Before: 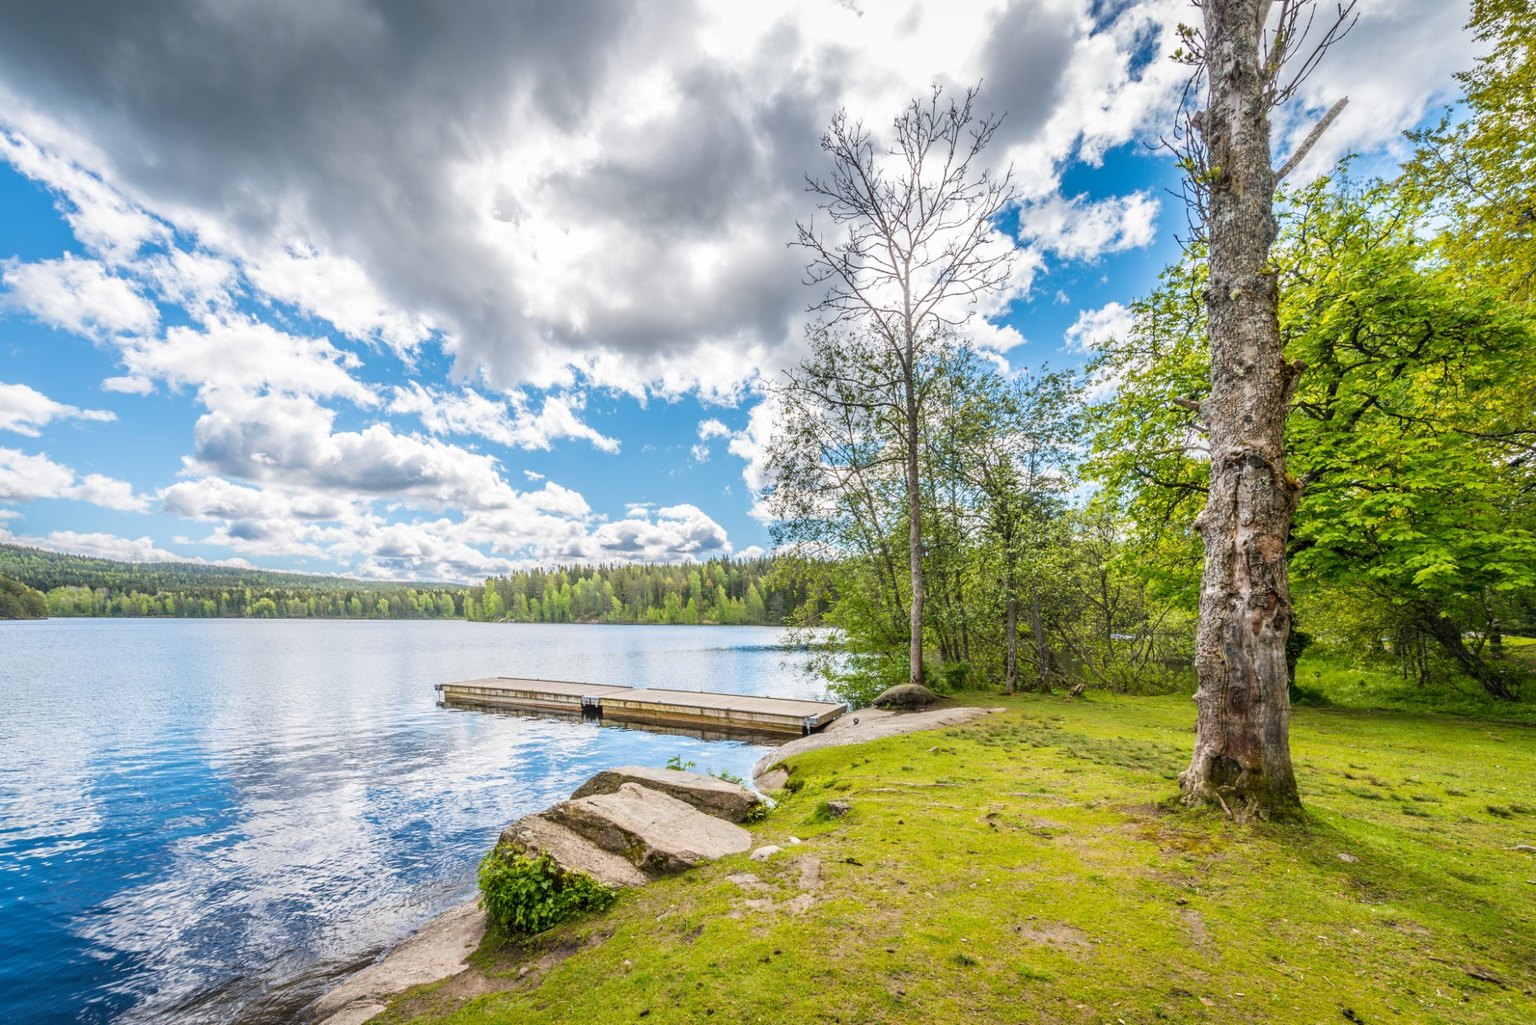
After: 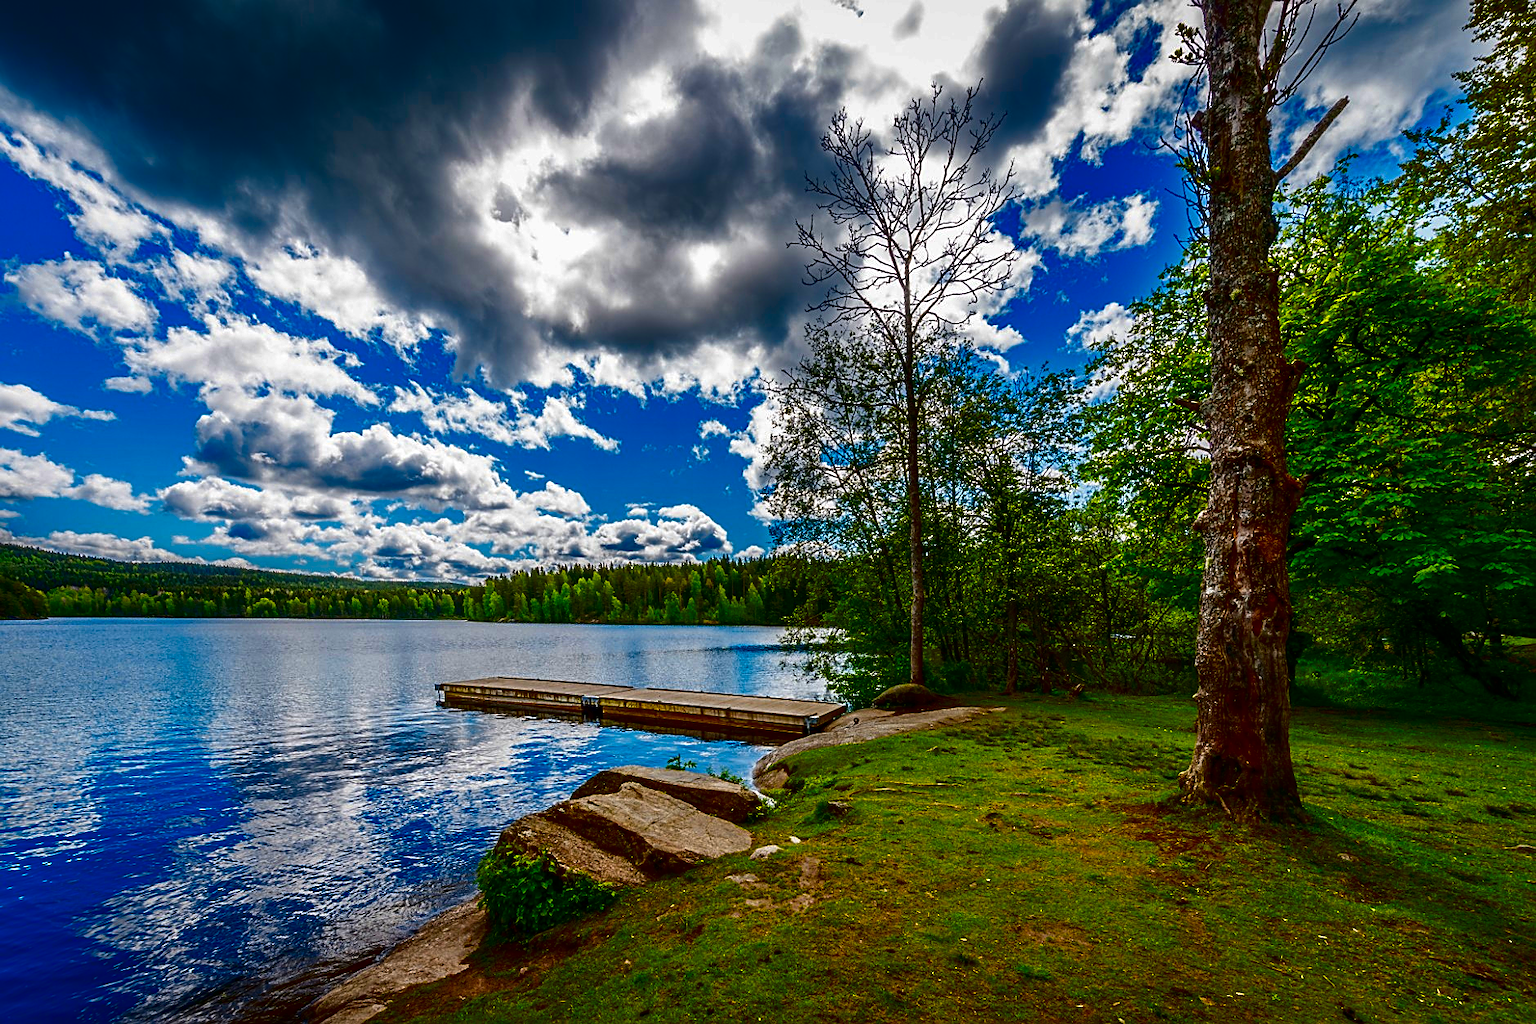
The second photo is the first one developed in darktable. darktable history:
sharpen: on, module defaults
haze removal: compatibility mode true, adaptive false
contrast brightness saturation: brightness -0.992, saturation 0.994
